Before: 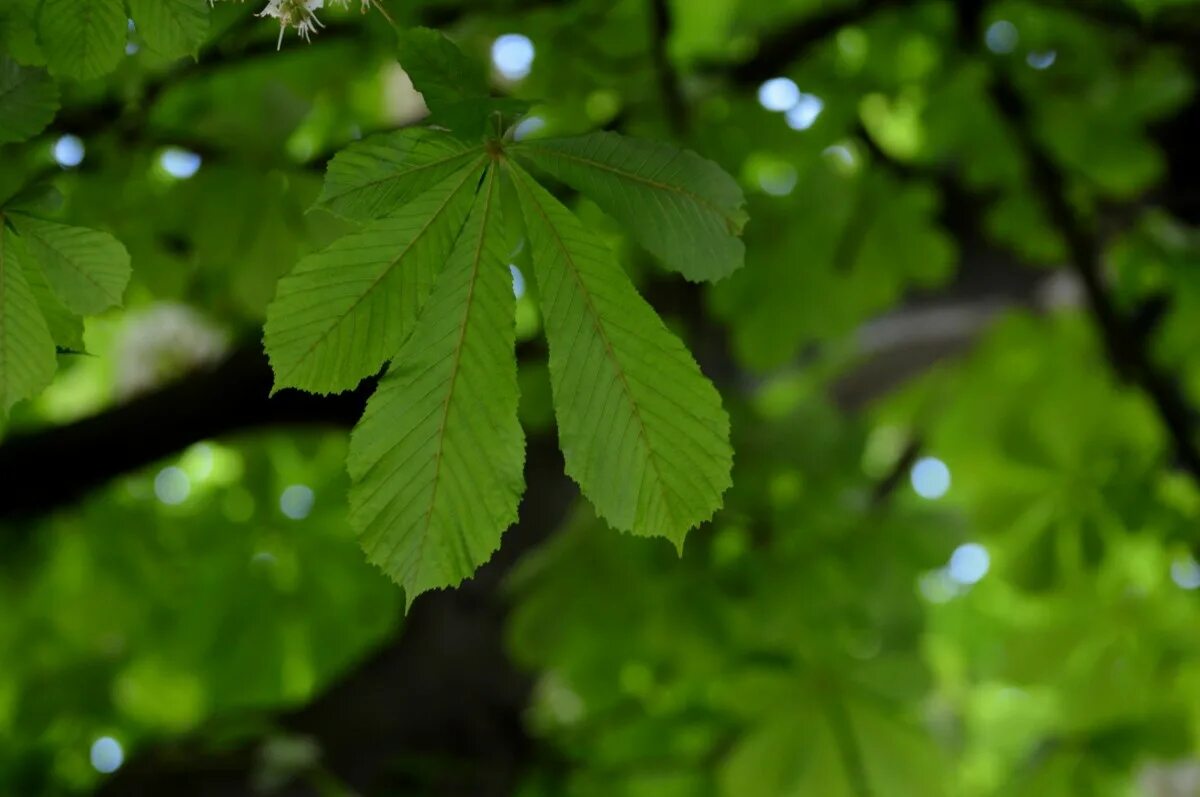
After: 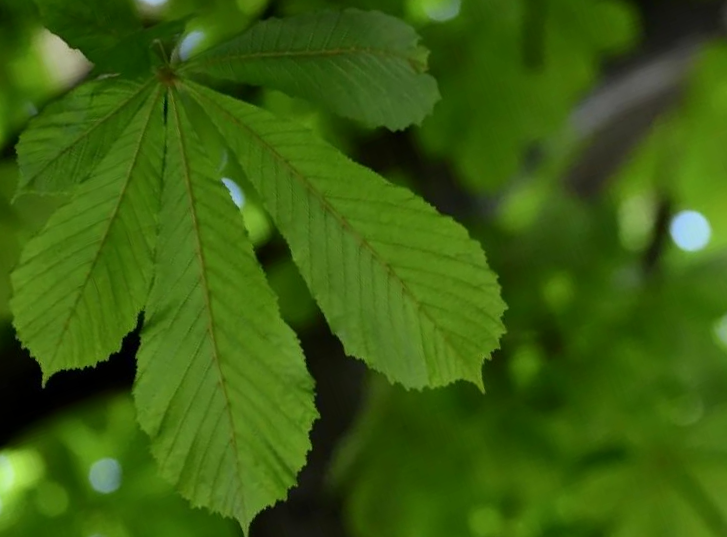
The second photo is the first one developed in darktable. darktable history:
contrast brightness saturation: contrast 0.153, brightness 0.041
crop and rotate: angle 20.57°, left 6.993%, right 4.122%, bottom 1.104%
